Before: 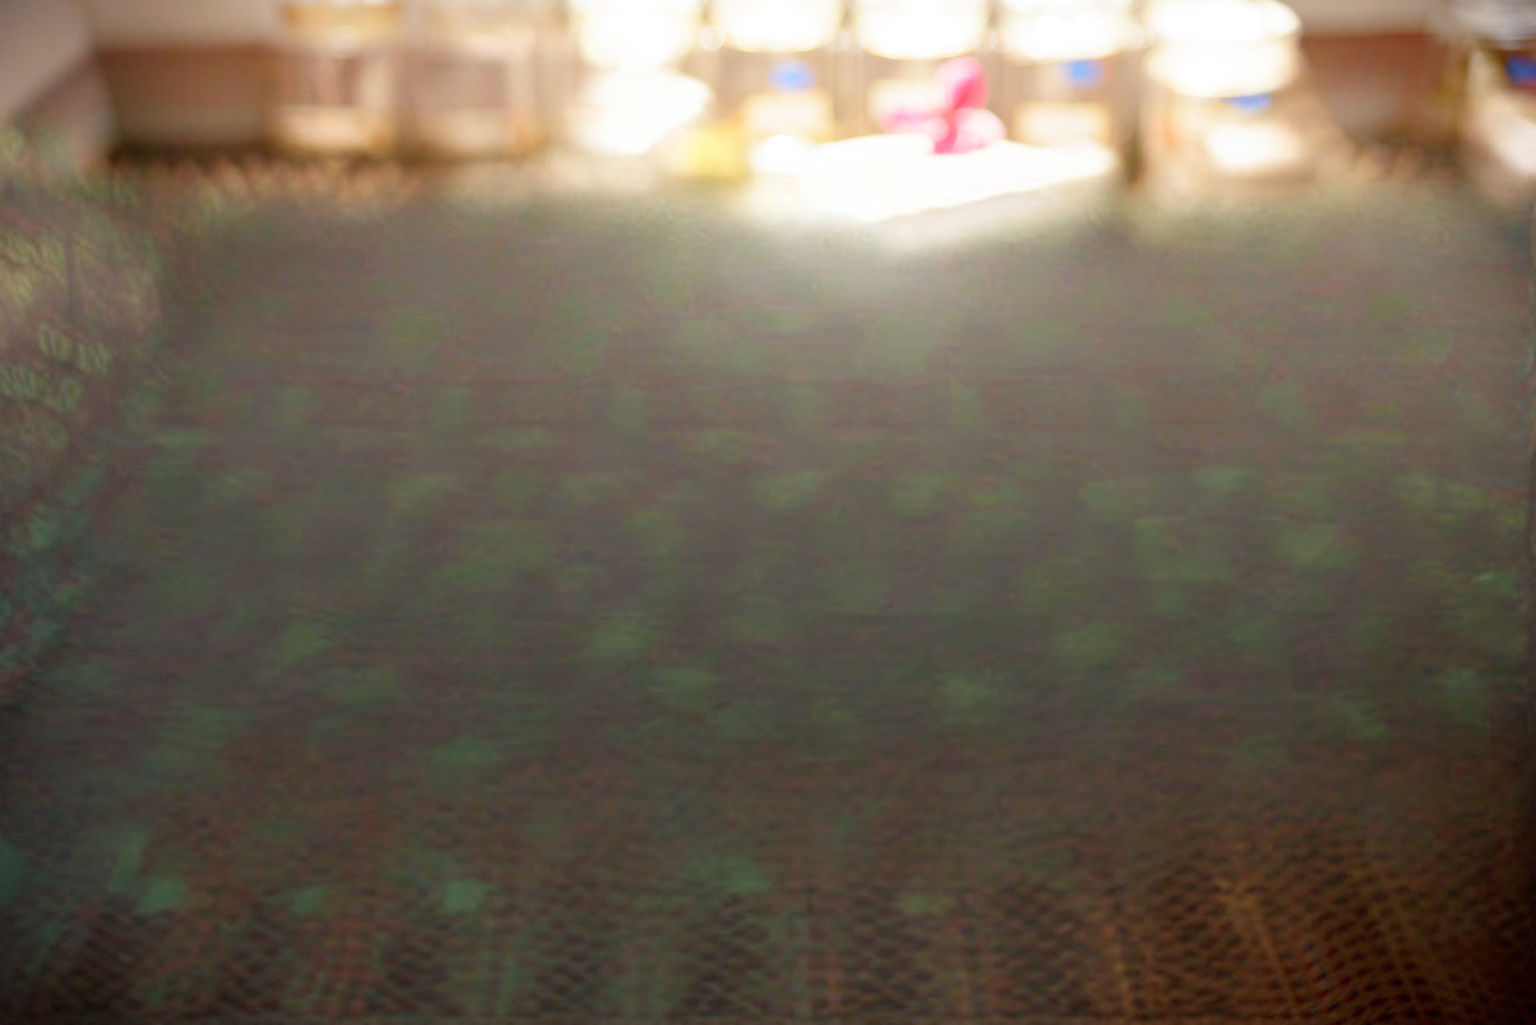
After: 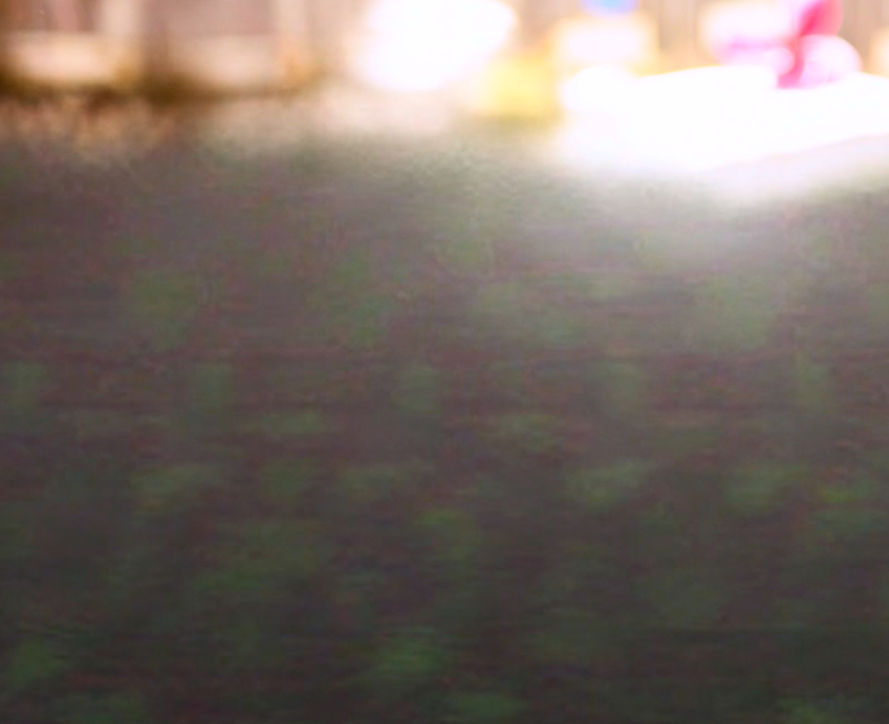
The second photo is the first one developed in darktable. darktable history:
crop: left 17.835%, top 7.675%, right 32.881%, bottom 32.213%
contrast brightness saturation: contrast 0.2, brightness -0.11, saturation 0.1
white balance: red 1.004, blue 1.096
local contrast: mode bilateral grid, contrast 100, coarseness 100, detail 94%, midtone range 0.2
bloom: size 3%, threshold 100%, strength 0%
